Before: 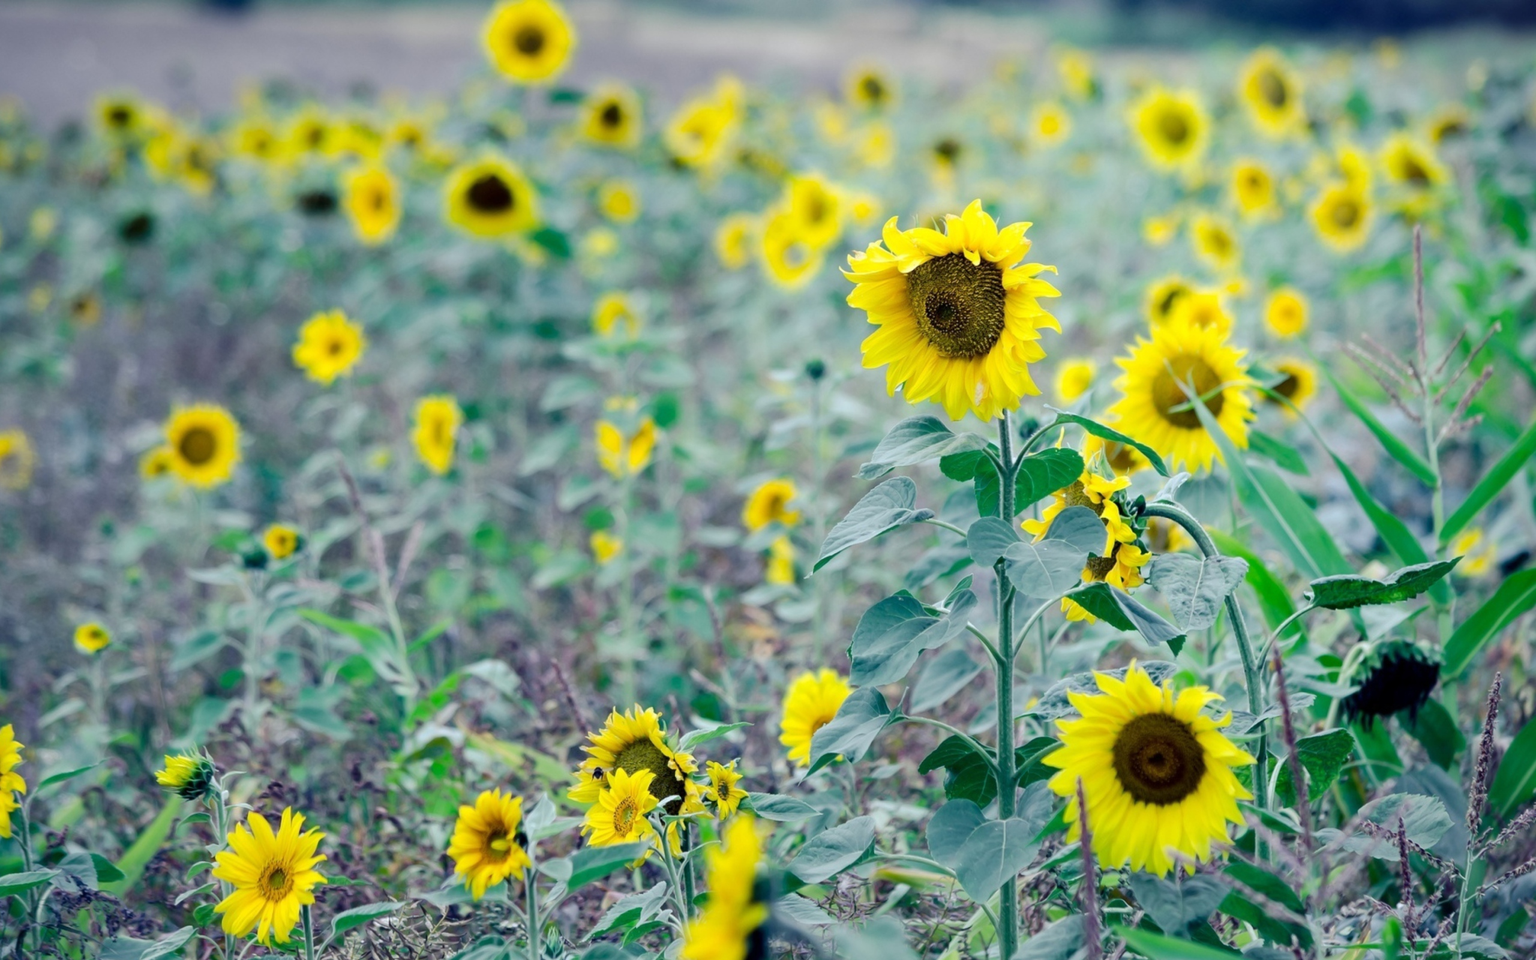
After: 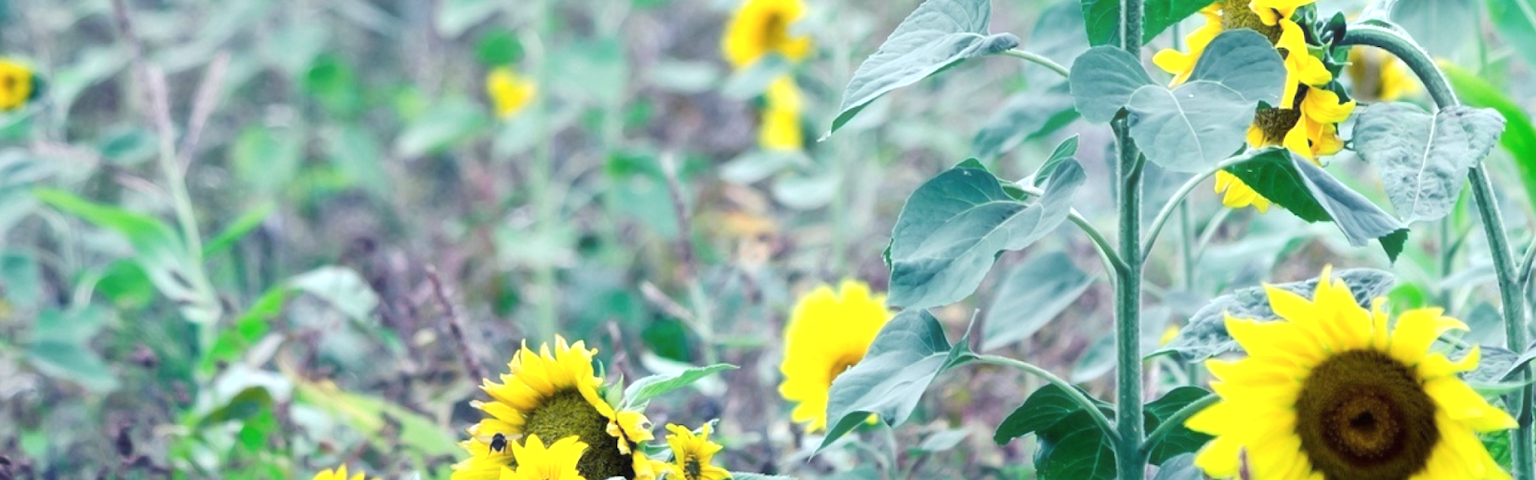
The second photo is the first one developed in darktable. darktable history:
crop: left 17.992%, top 50.806%, right 17.393%, bottom 16.872%
exposure: black level correction 0, exposure 0.589 EV, compensate highlight preservation false
haze removal: strength -0.104, compatibility mode true, adaptive false
color correction: highlights a* 0.069, highlights b* -0.692
